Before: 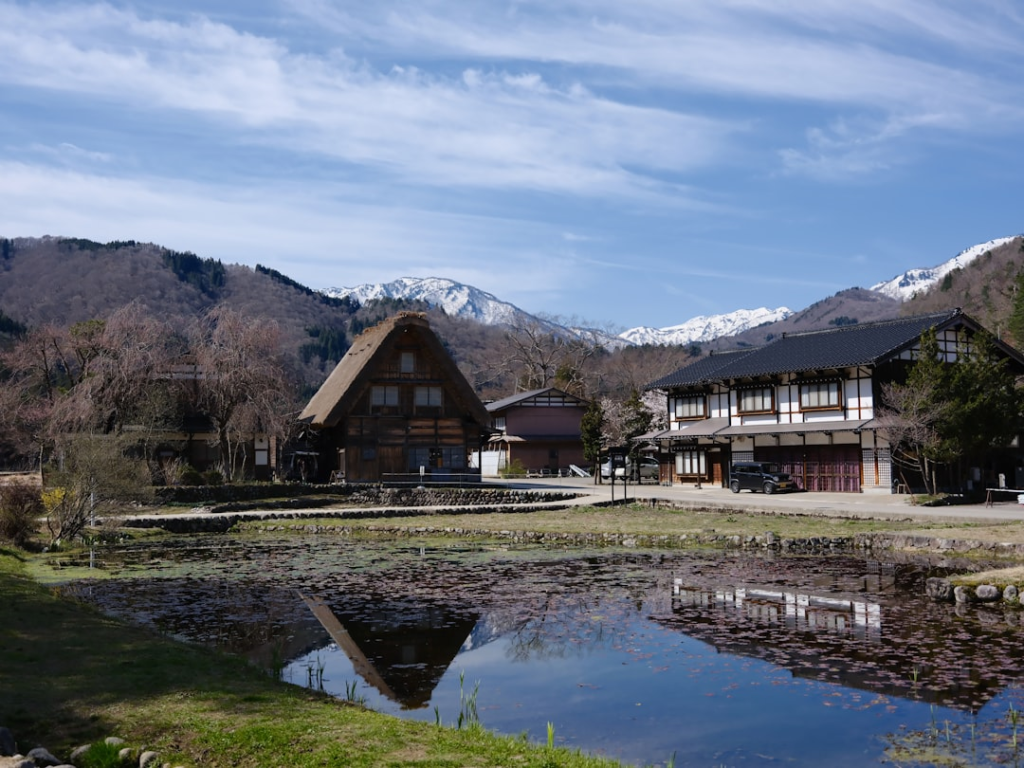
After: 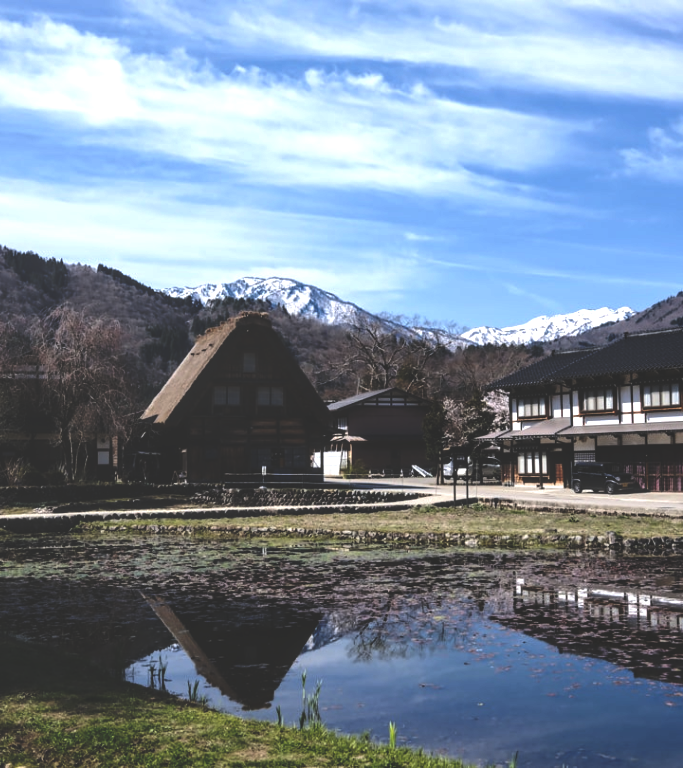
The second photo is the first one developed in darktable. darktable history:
tone equalizer: -8 EV -0.75 EV, -7 EV -0.7 EV, -6 EV -0.6 EV, -5 EV -0.4 EV, -3 EV 0.4 EV, -2 EV 0.6 EV, -1 EV 0.7 EV, +0 EV 0.75 EV, edges refinement/feathering 500, mask exposure compensation -1.57 EV, preserve details no
crop and rotate: left 15.446%, right 17.836%
rgb curve: curves: ch0 [(0, 0.186) (0.314, 0.284) (0.775, 0.708) (1, 1)], compensate middle gray true, preserve colors none
local contrast: detail 130%
